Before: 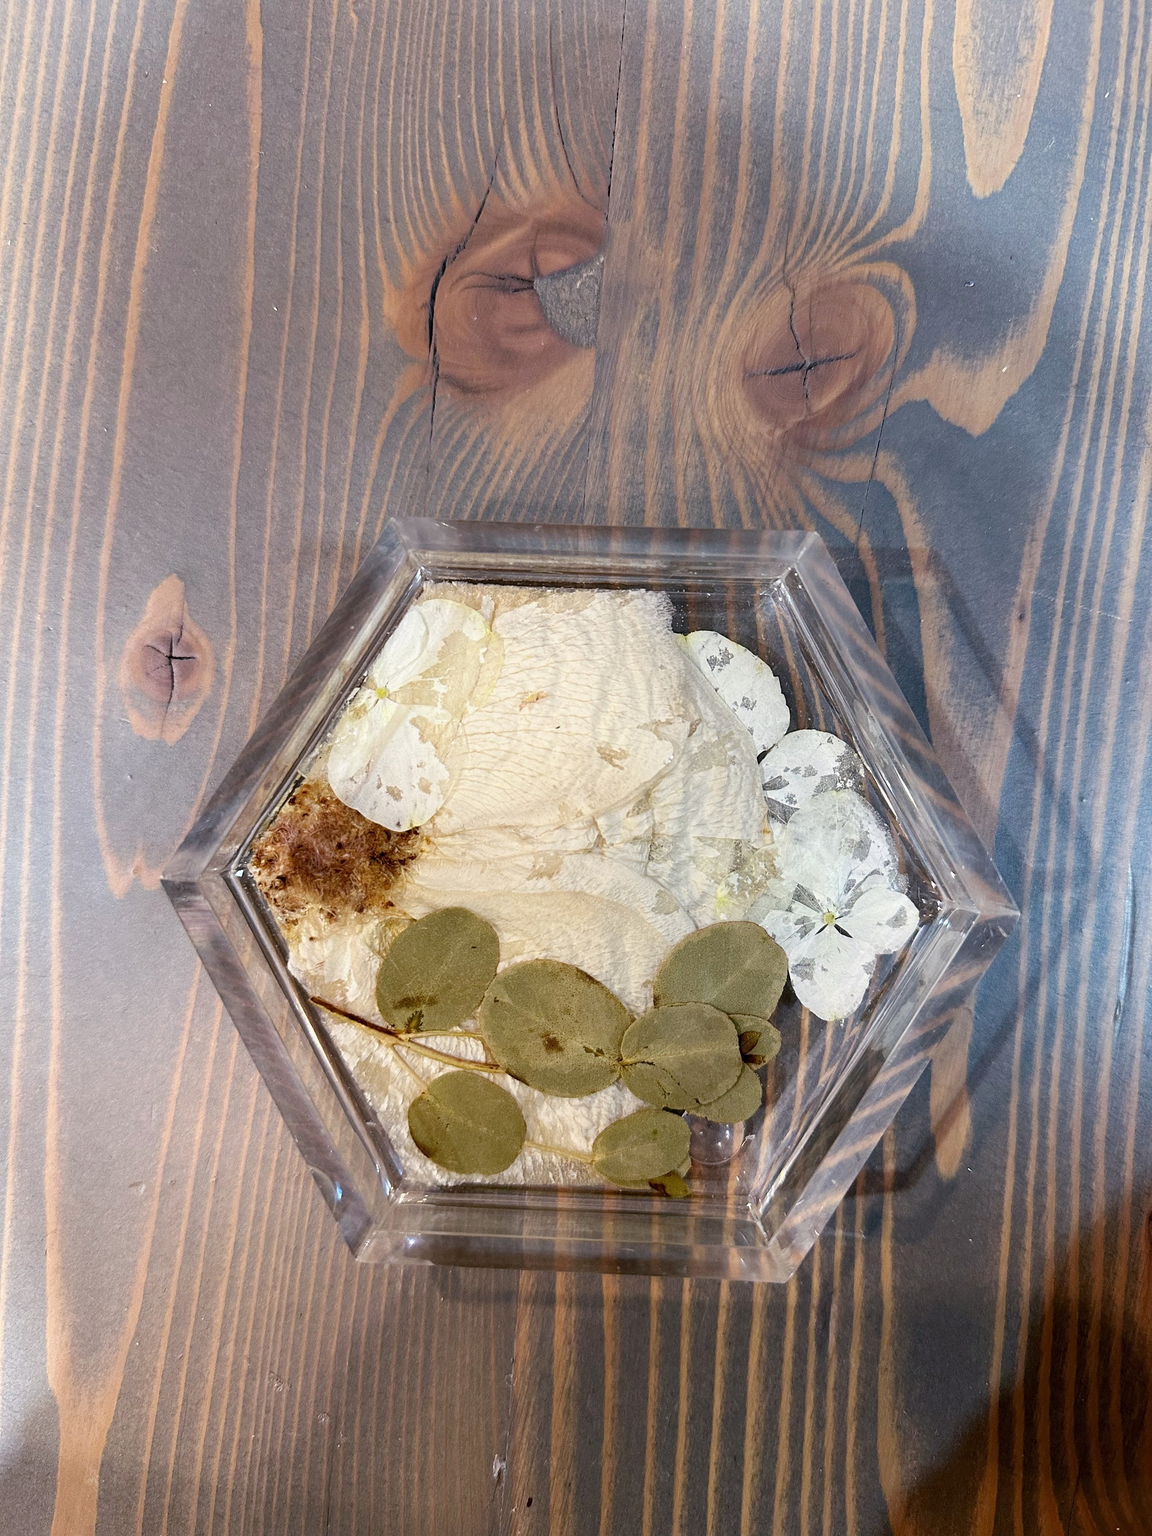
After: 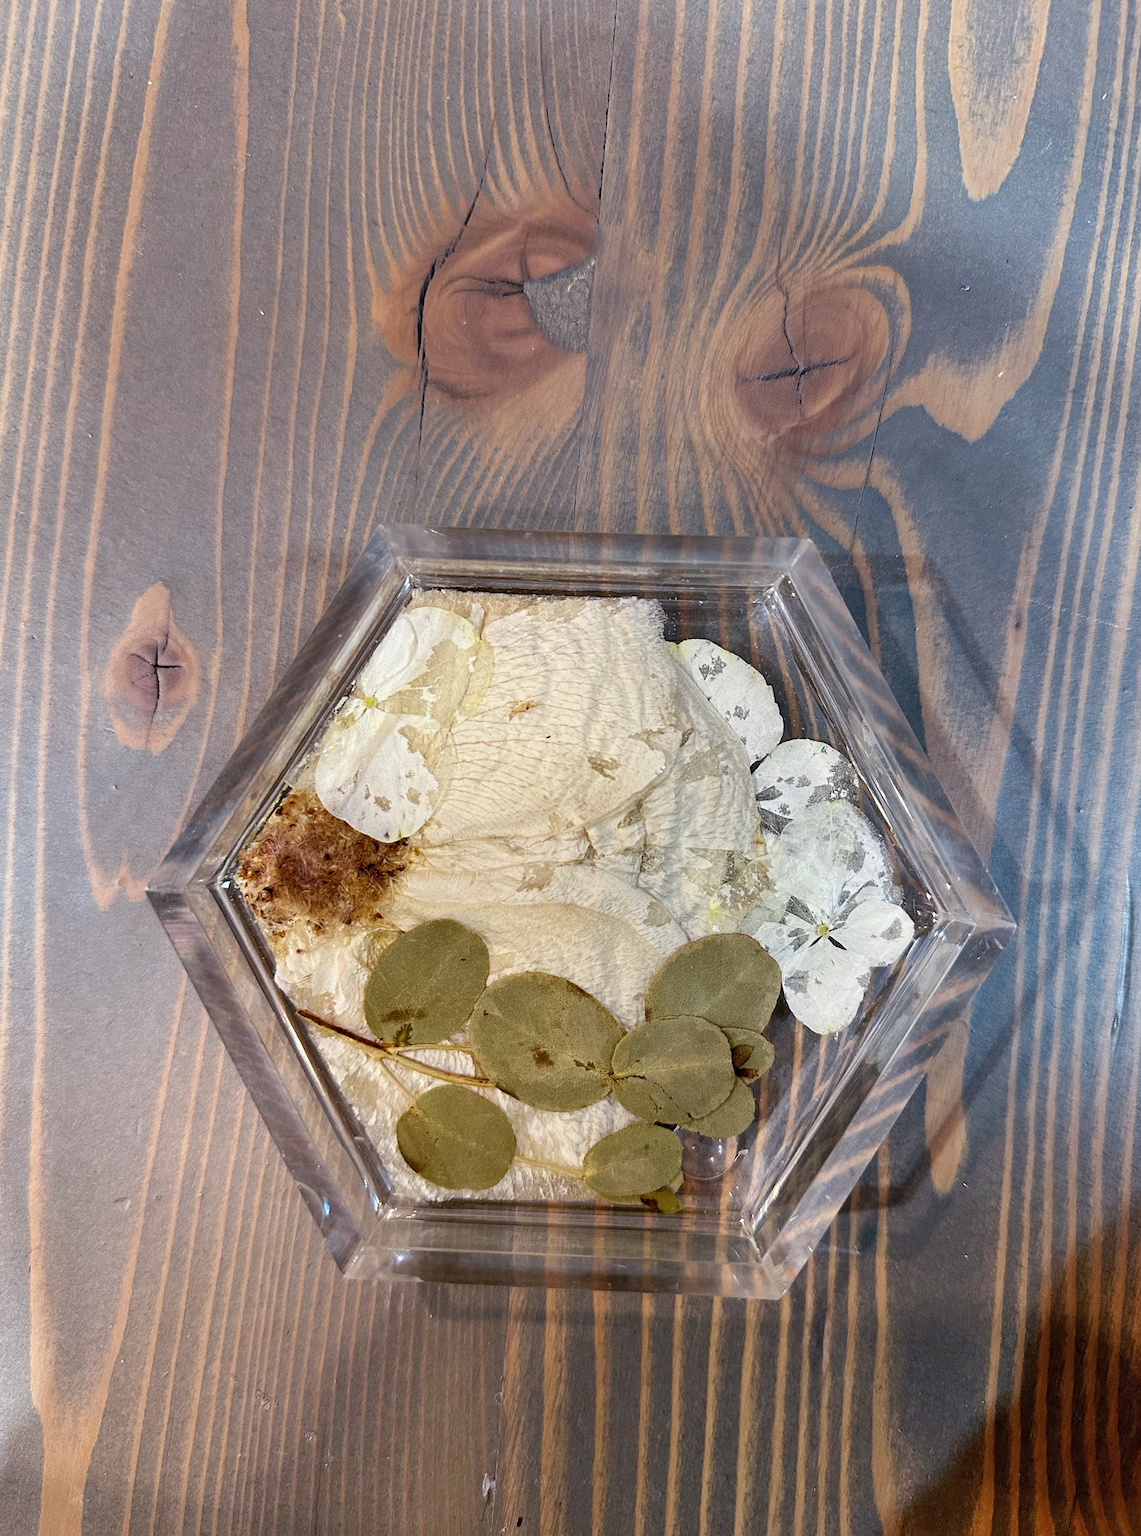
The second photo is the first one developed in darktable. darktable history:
shadows and highlights: soften with gaussian
crop and rotate: left 1.5%, right 0.624%, bottom 1.255%
